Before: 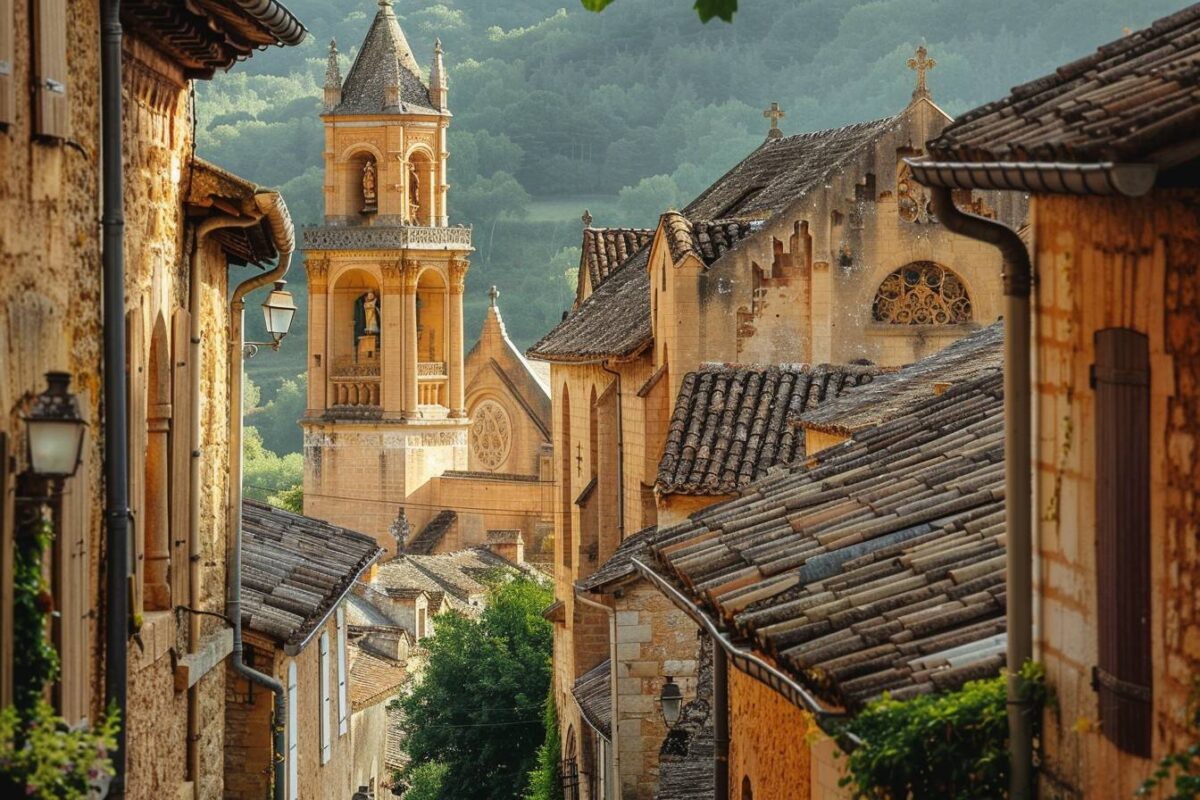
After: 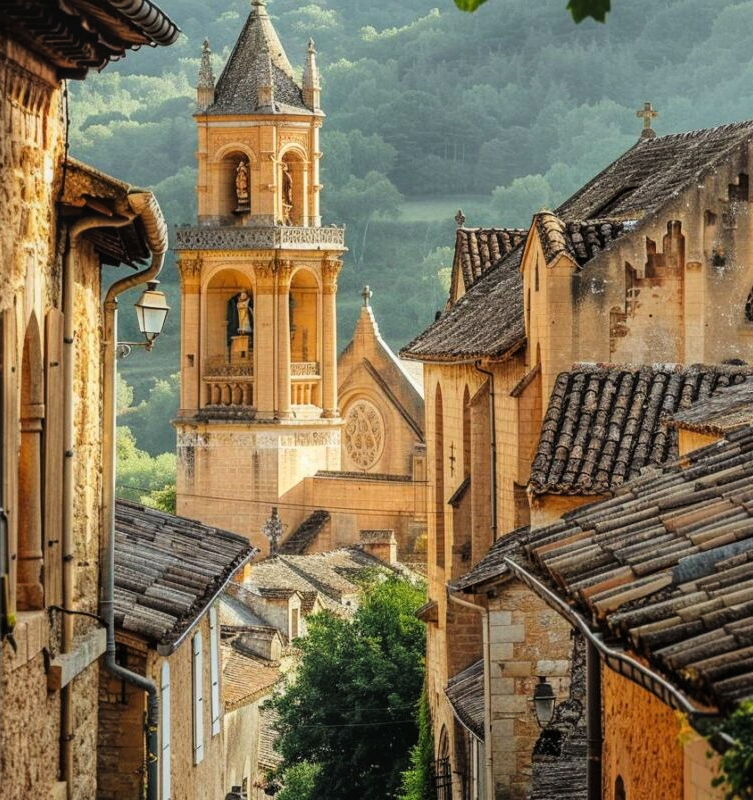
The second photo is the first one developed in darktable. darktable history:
tone curve: curves: ch0 [(0.021, 0) (0.104, 0.052) (0.496, 0.526) (0.737, 0.783) (1, 1)], color space Lab, linked channels, preserve colors none
crop: left 10.644%, right 26.528%
local contrast: detail 110%
tone equalizer: on, module defaults
